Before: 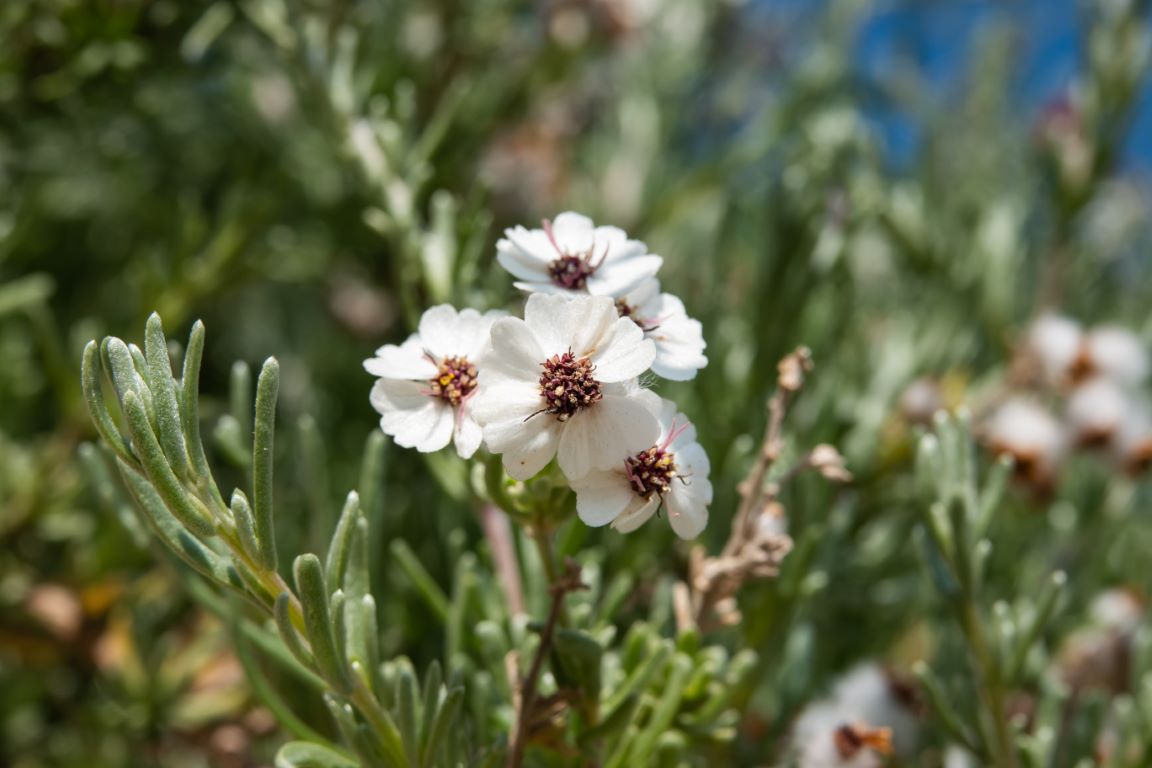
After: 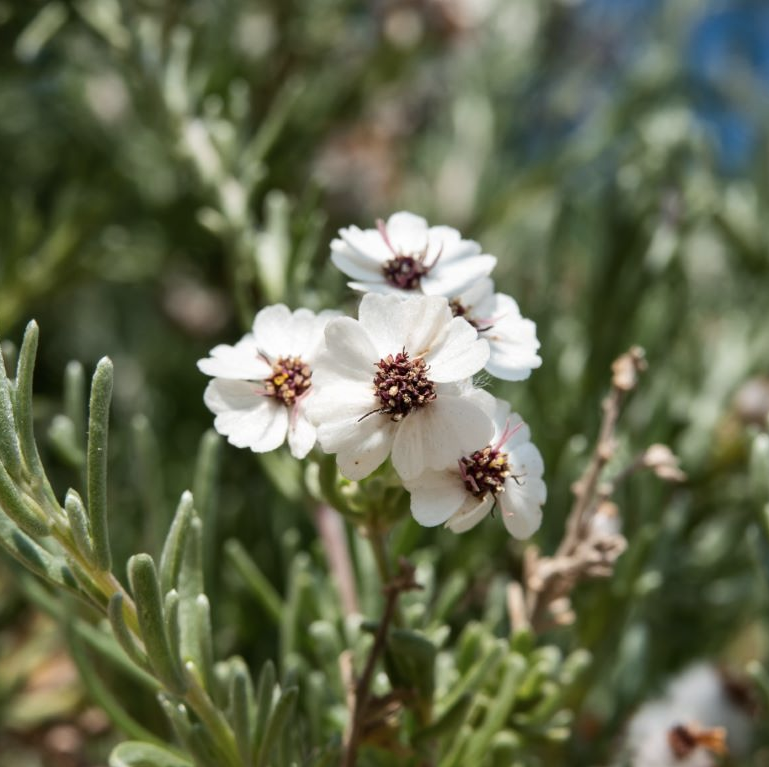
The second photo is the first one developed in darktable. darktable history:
contrast brightness saturation: contrast 0.109, saturation -0.157
tone equalizer: edges refinement/feathering 500, mask exposure compensation -1.57 EV, preserve details no
crop and rotate: left 14.437%, right 18.782%
shadows and highlights: shadows 35.82, highlights -34.75, highlights color adjustment 39.25%, soften with gaussian
